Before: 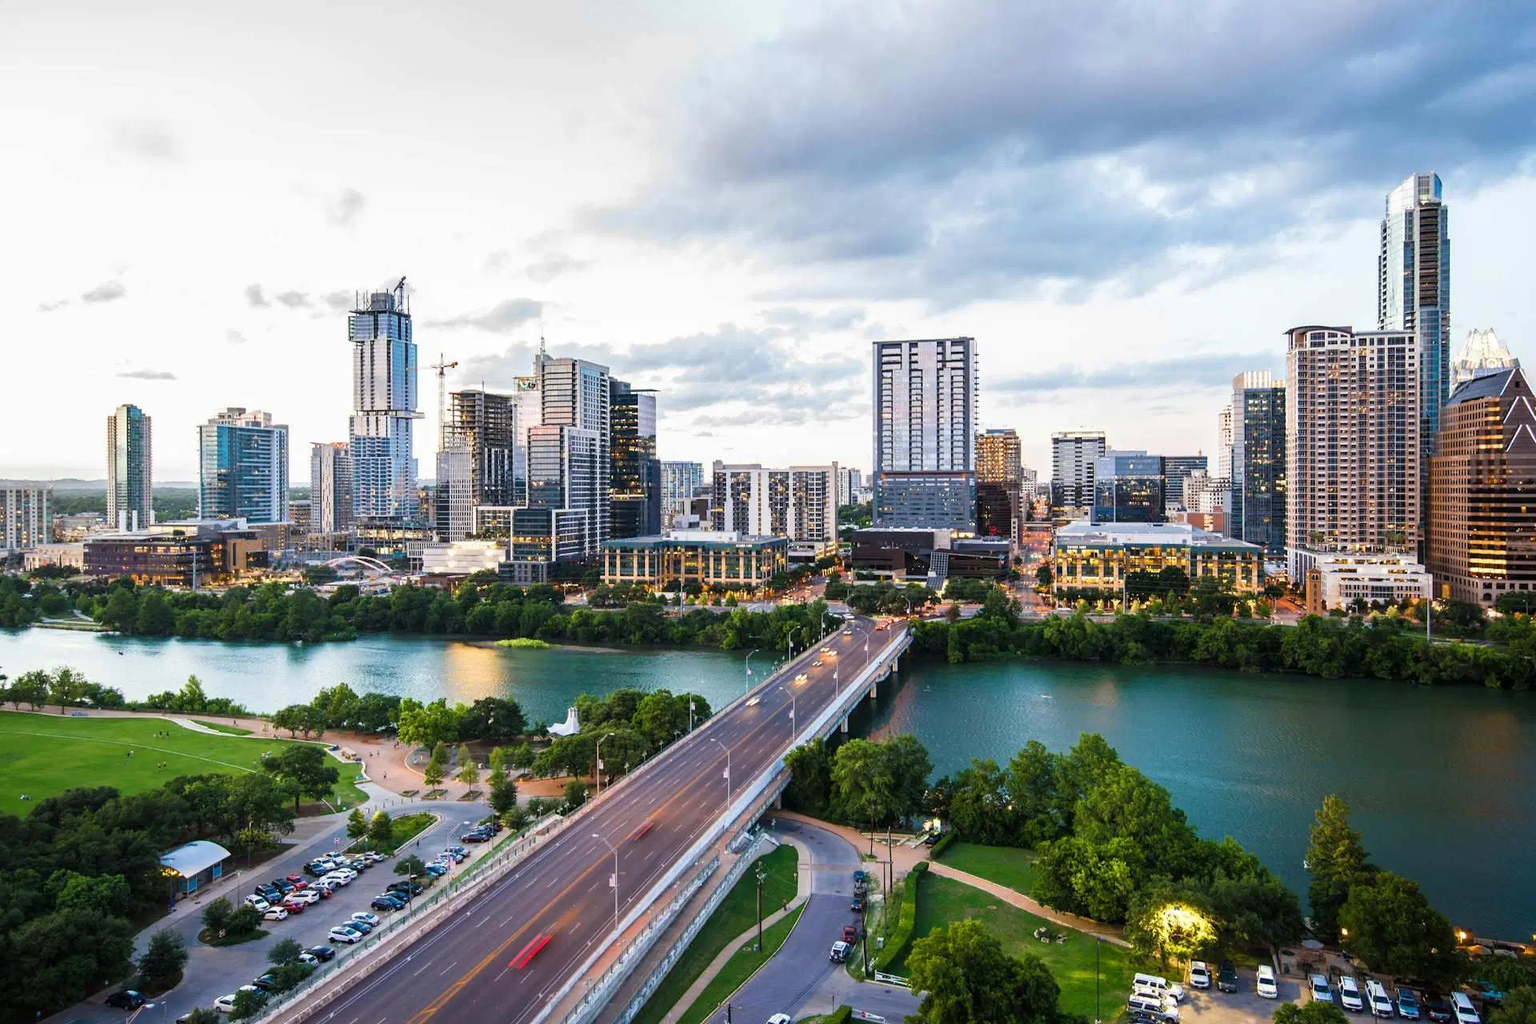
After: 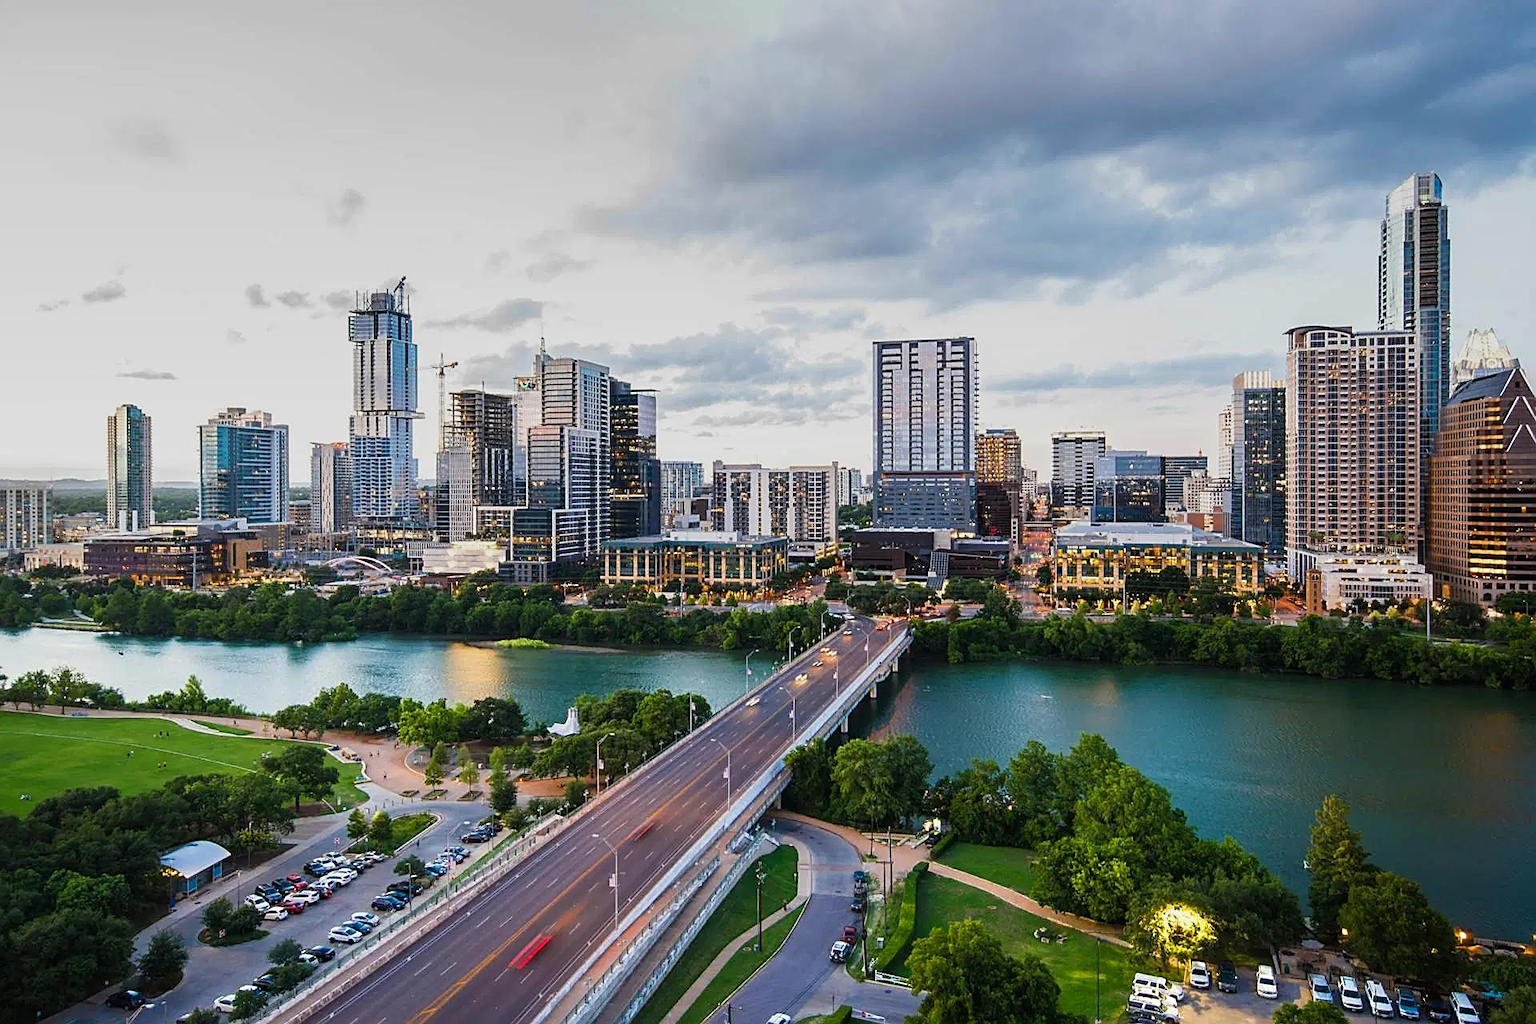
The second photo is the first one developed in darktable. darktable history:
contrast brightness saturation: contrast -0.02, brightness -0.01, saturation 0.03
graduated density: rotation -0.352°, offset 57.64
sharpen: on, module defaults
